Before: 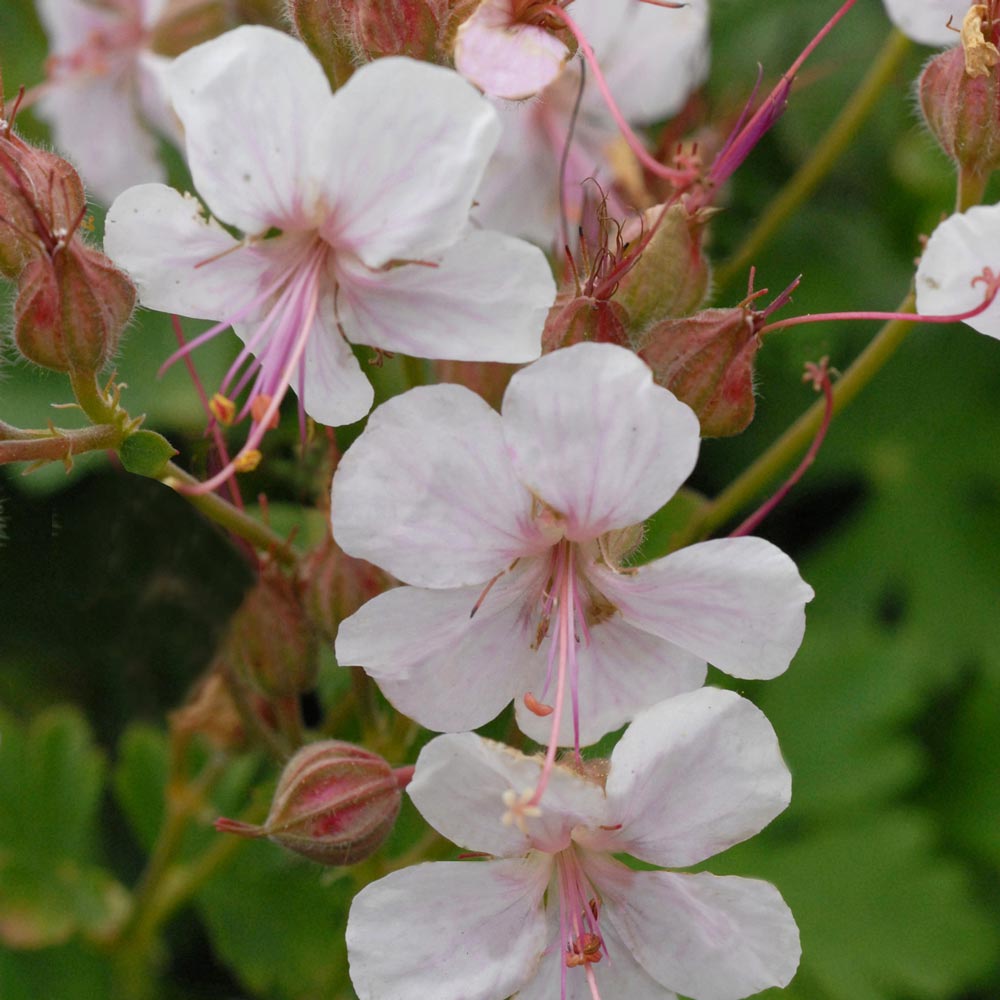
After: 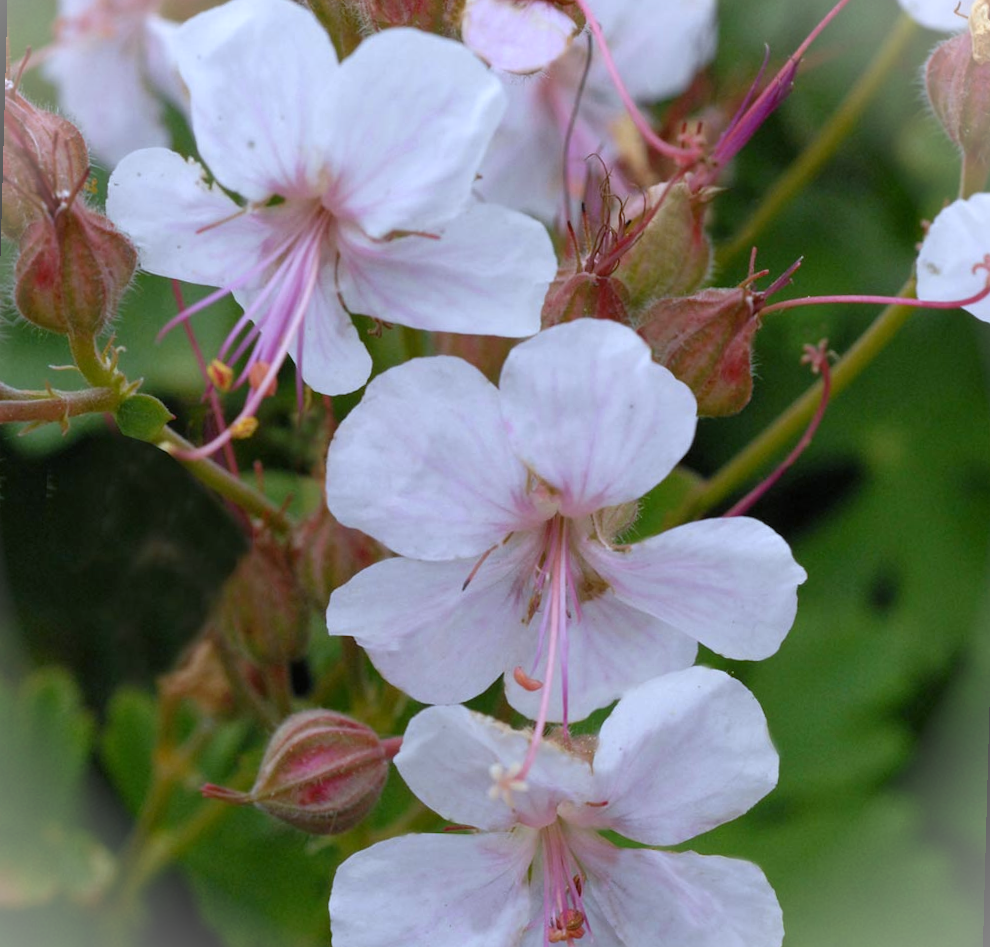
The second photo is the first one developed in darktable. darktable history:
rotate and perspective: rotation 1.57°, crop left 0.018, crop right 0.982, crop top 0.039, crop bottom 0.961
vignetting: fall-off start 100%, brightness 0.3, saturation 0
white balance: red 0.948, green 1.02, blue 1.176
